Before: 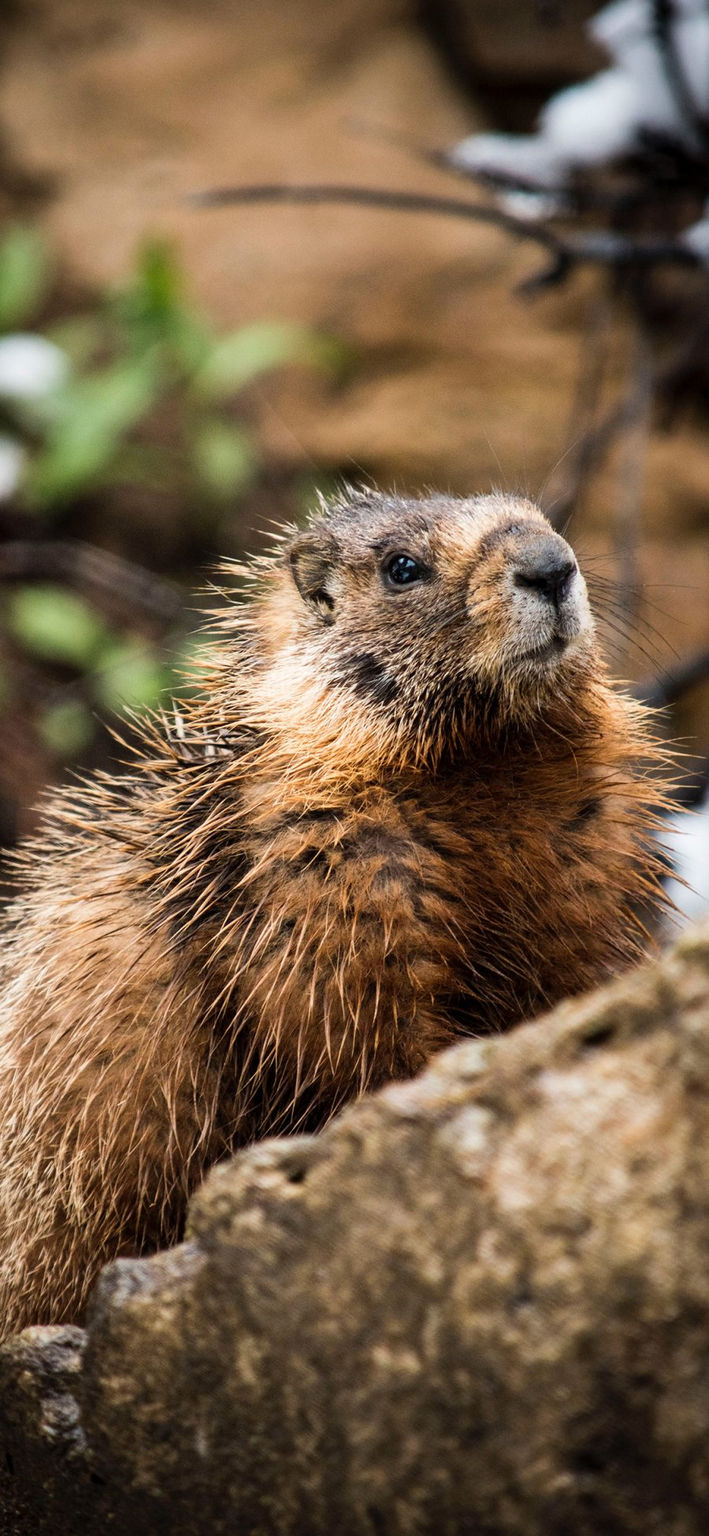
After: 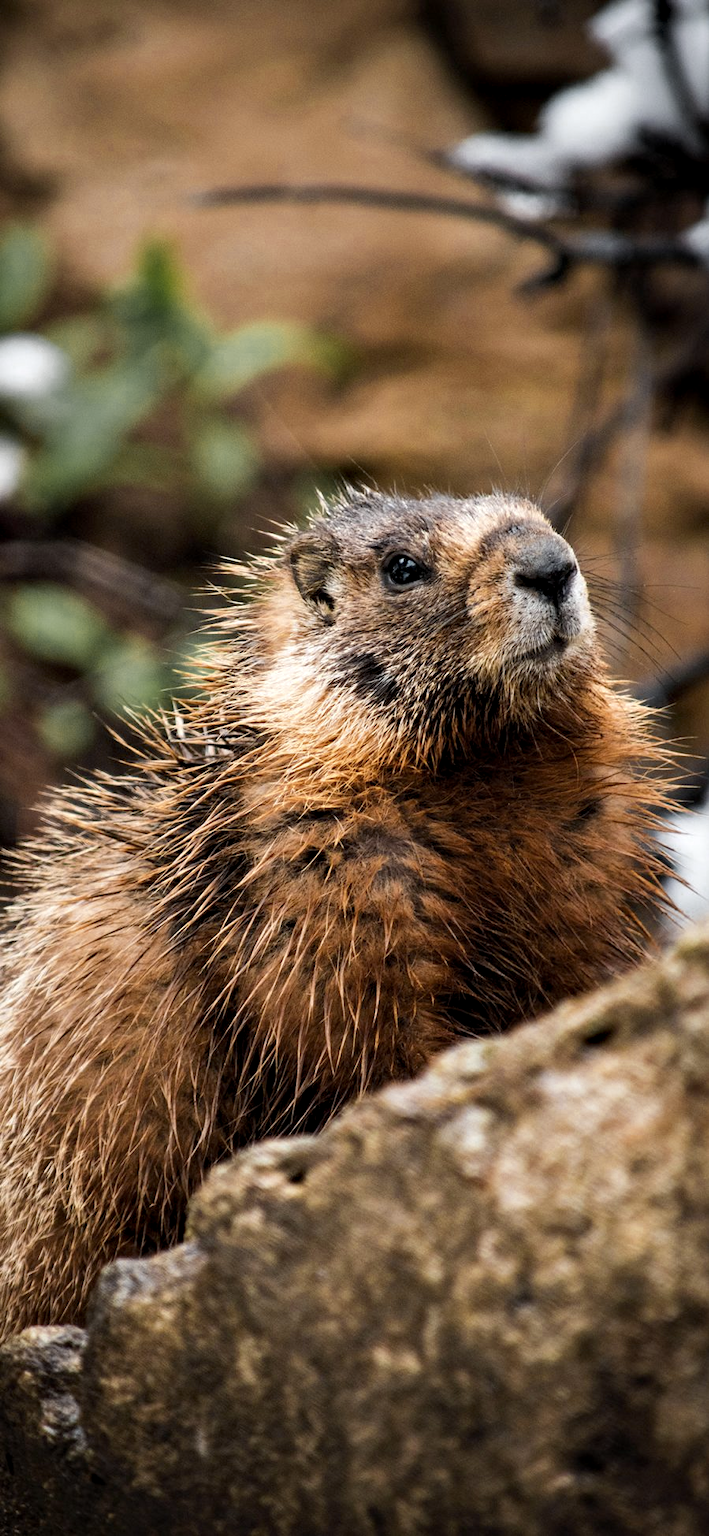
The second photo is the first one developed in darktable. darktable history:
color zones: curves: ch0 [(0.035, 0.242) (0.25, 0.5) (0.384, 0.214) (0.488, 0.255) (0.75, 0.5)]; ch1 [(0.063, 0.379) (0.25, 0.5) (0.354, 0.201) (0.489, 0.085) (0.729, 0.271)]; ch2 [(0.25, 0.5) (0.38, 0.517) (0.442, 0.51) (0.735, 0.456)]
contrast equalizer: octaves 7, y [[0.6 ×6], [0.55 ×6], [0 ×6], [0 ×6], [0 ×6]], mix 0.3
